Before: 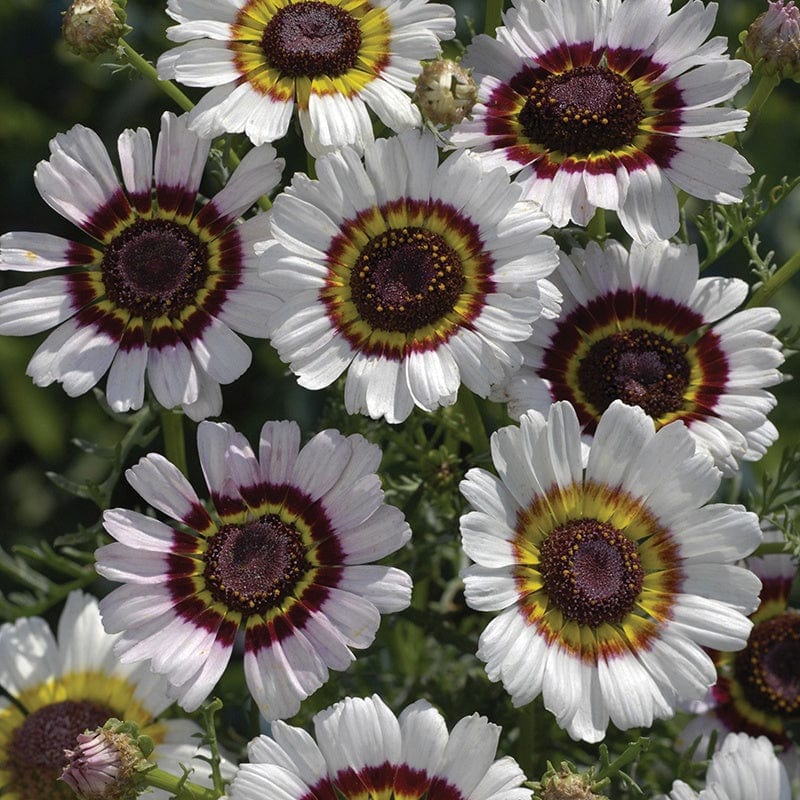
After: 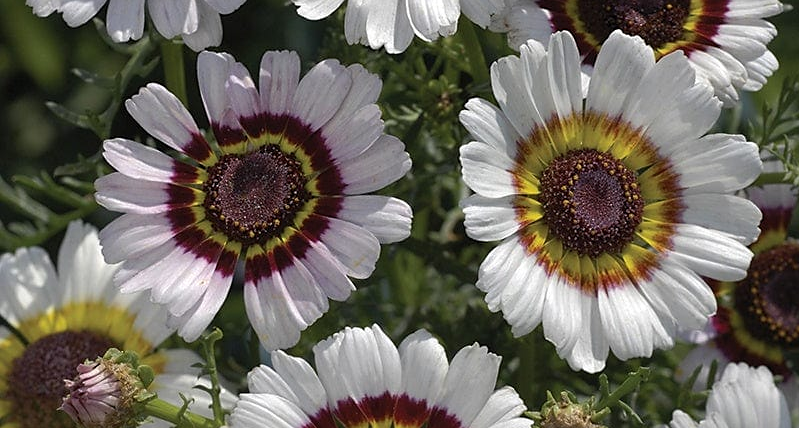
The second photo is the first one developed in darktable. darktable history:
tone equalizer: edges refinement/feathering 500, mask exposure compensation -1.57 EV, preserve details no
crop and rotate: top 46.417%, right 0.071%
sharpen: radius 1.582, amount 0.373, threshold 1.334
